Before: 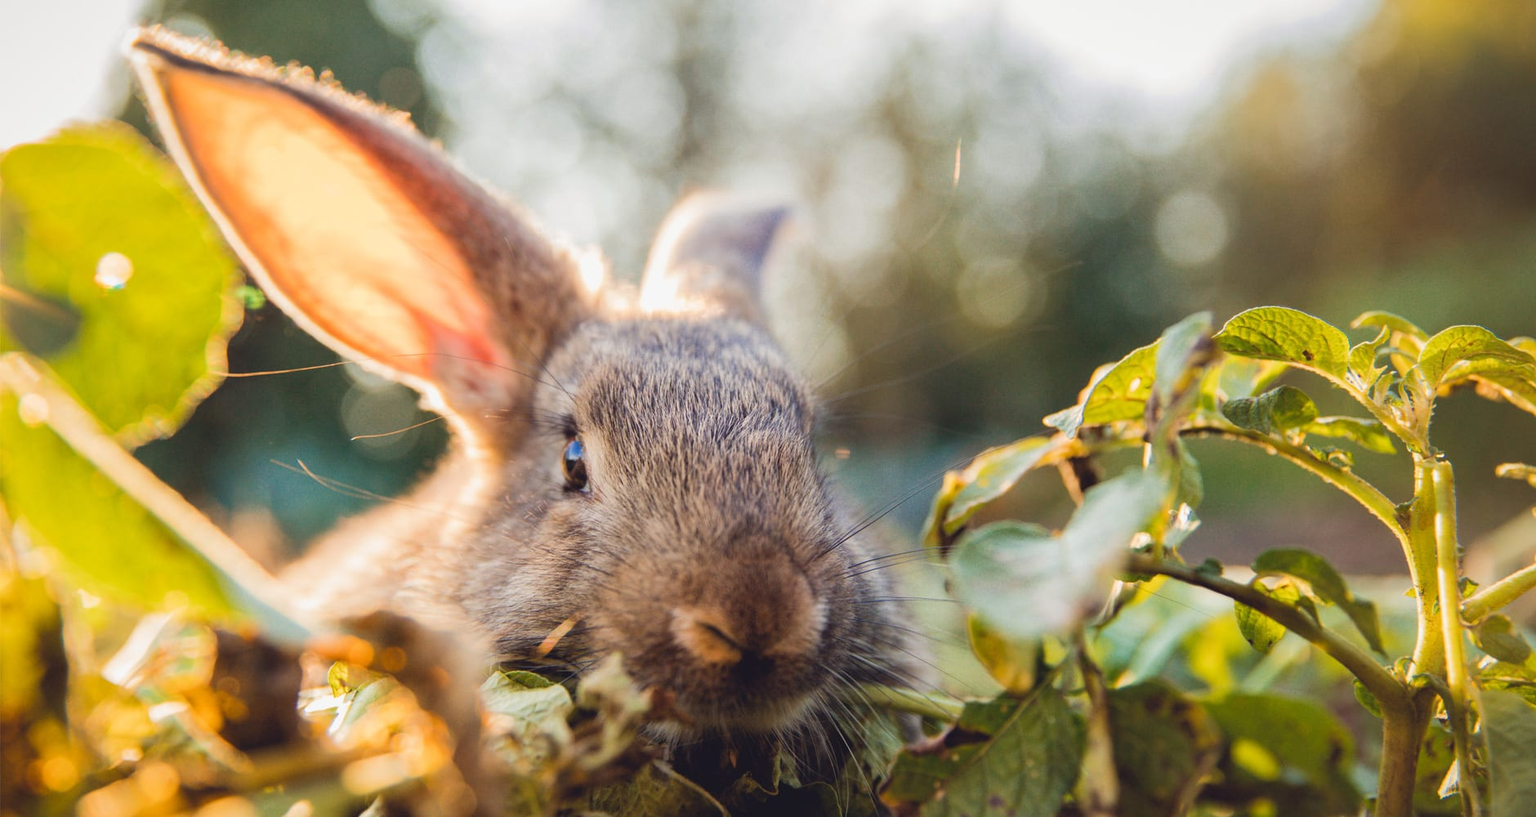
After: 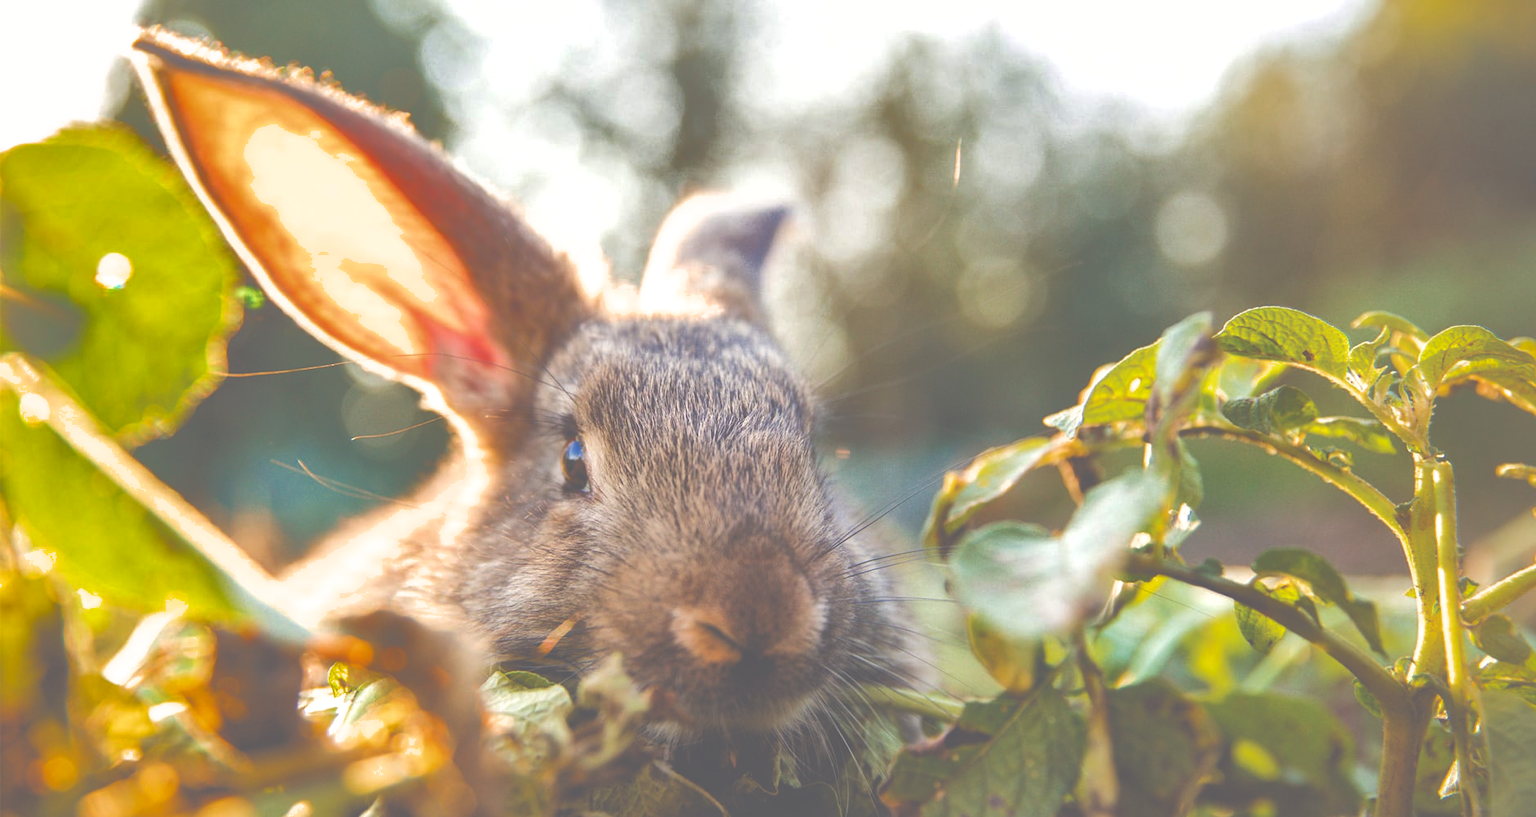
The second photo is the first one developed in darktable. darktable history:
color zones: curves: ch0 [(0.018, 0.548) (0.197, 0.654) (0.425, 0.447) (0.605, 0.658) (0.732, 0.579)]; ch1 [(0.105, 0.531) (0.224, 0.531) (0.386, 0.39) (0.618, 0.456) (0.732, 0.456) (0.956, 0.421)]; ch2 [(0.039, 0.583) (0.215, 0.465) (0.399, 0.544) (0.465, 0.548) (0.614, 0.447) (0.724, 0.43) (0.882, 0.623) (0.956, 0.632)], mix -137.26%
shadows and highlights: highlights -60.05
exposure: black level correction -0.07, exposure 0.501 EV, compensate exposure bias true, compensate highlight preservation false
haze removal: strength -0.044
